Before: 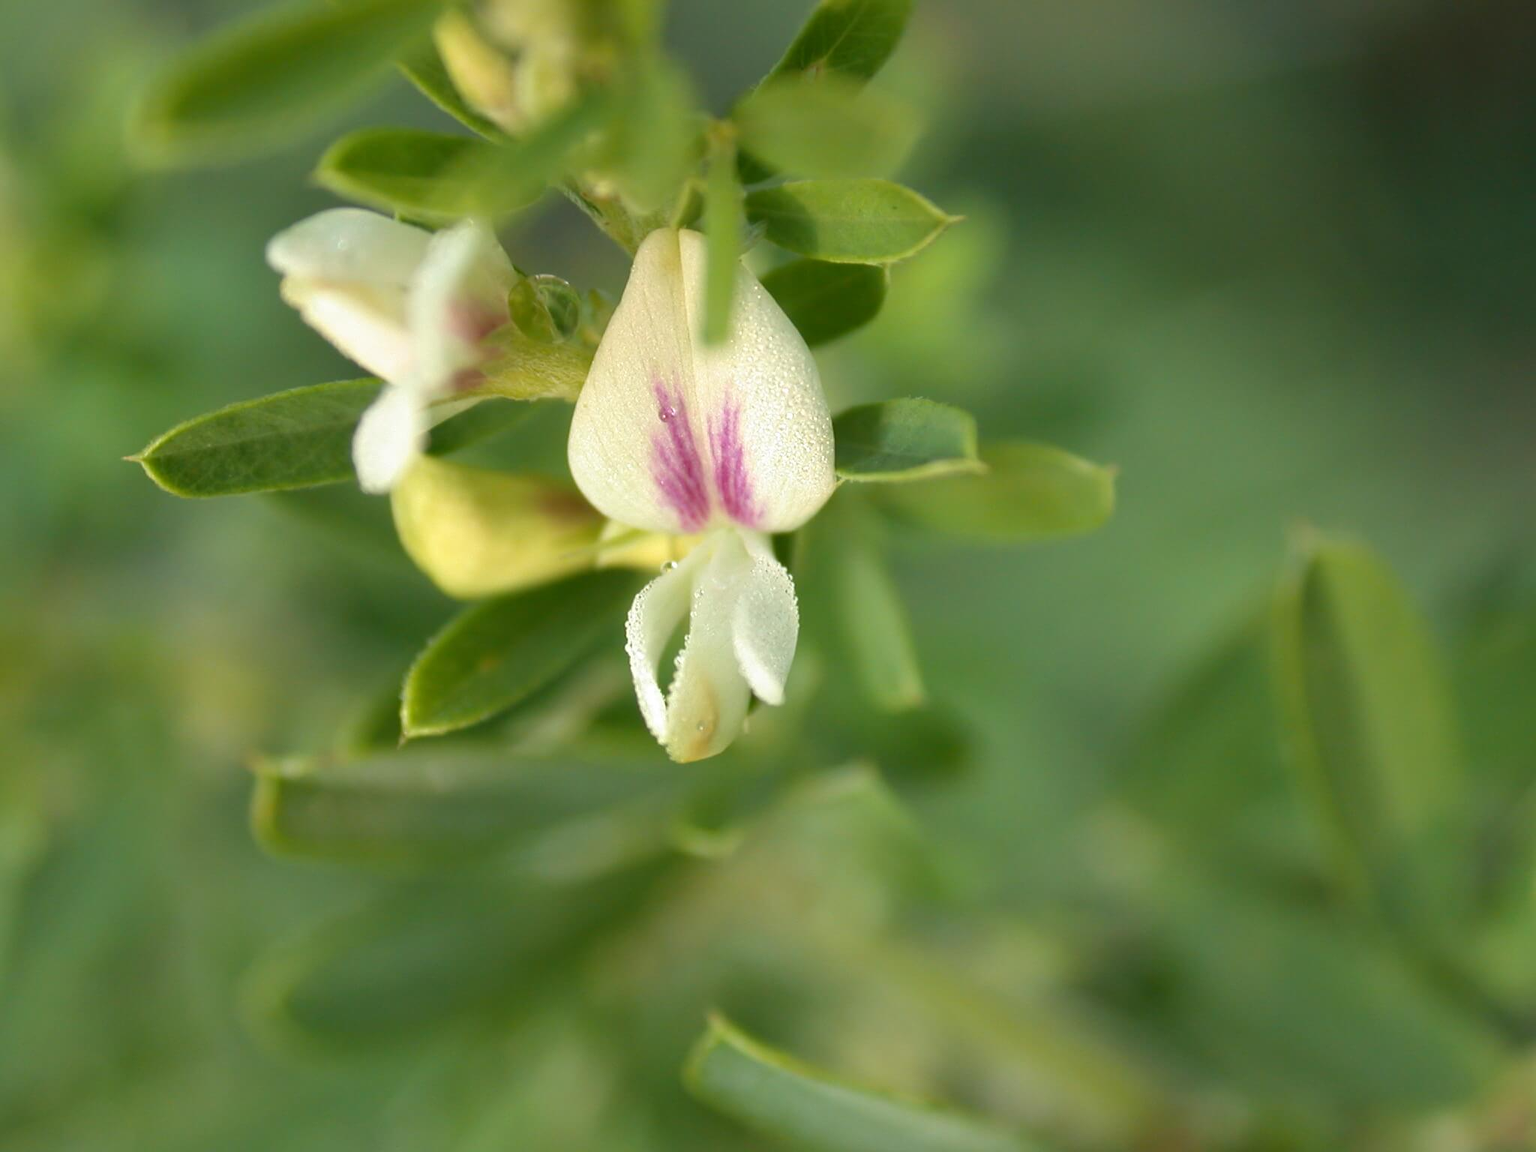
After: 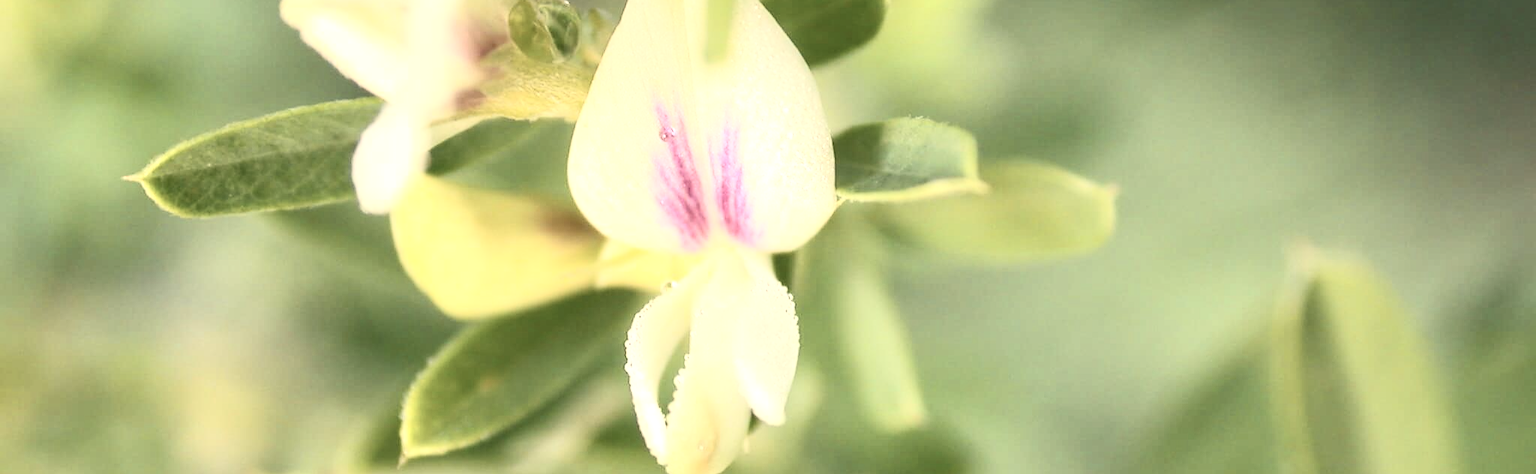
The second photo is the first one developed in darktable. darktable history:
contrast brightness saturation: contrast 0.429, brightness 0.561, saturation -0.2
color correction: highlights a* 5.87, highlights b* 4.69
sharpen: radius 1.006, threshold 1.032
exposure: black level correction 0.001, exposure 0.193 EV, compensate highlight preservation false
local contrast: on, module defaults
crop and rotate: top 24.389%, bottom 34.419%
